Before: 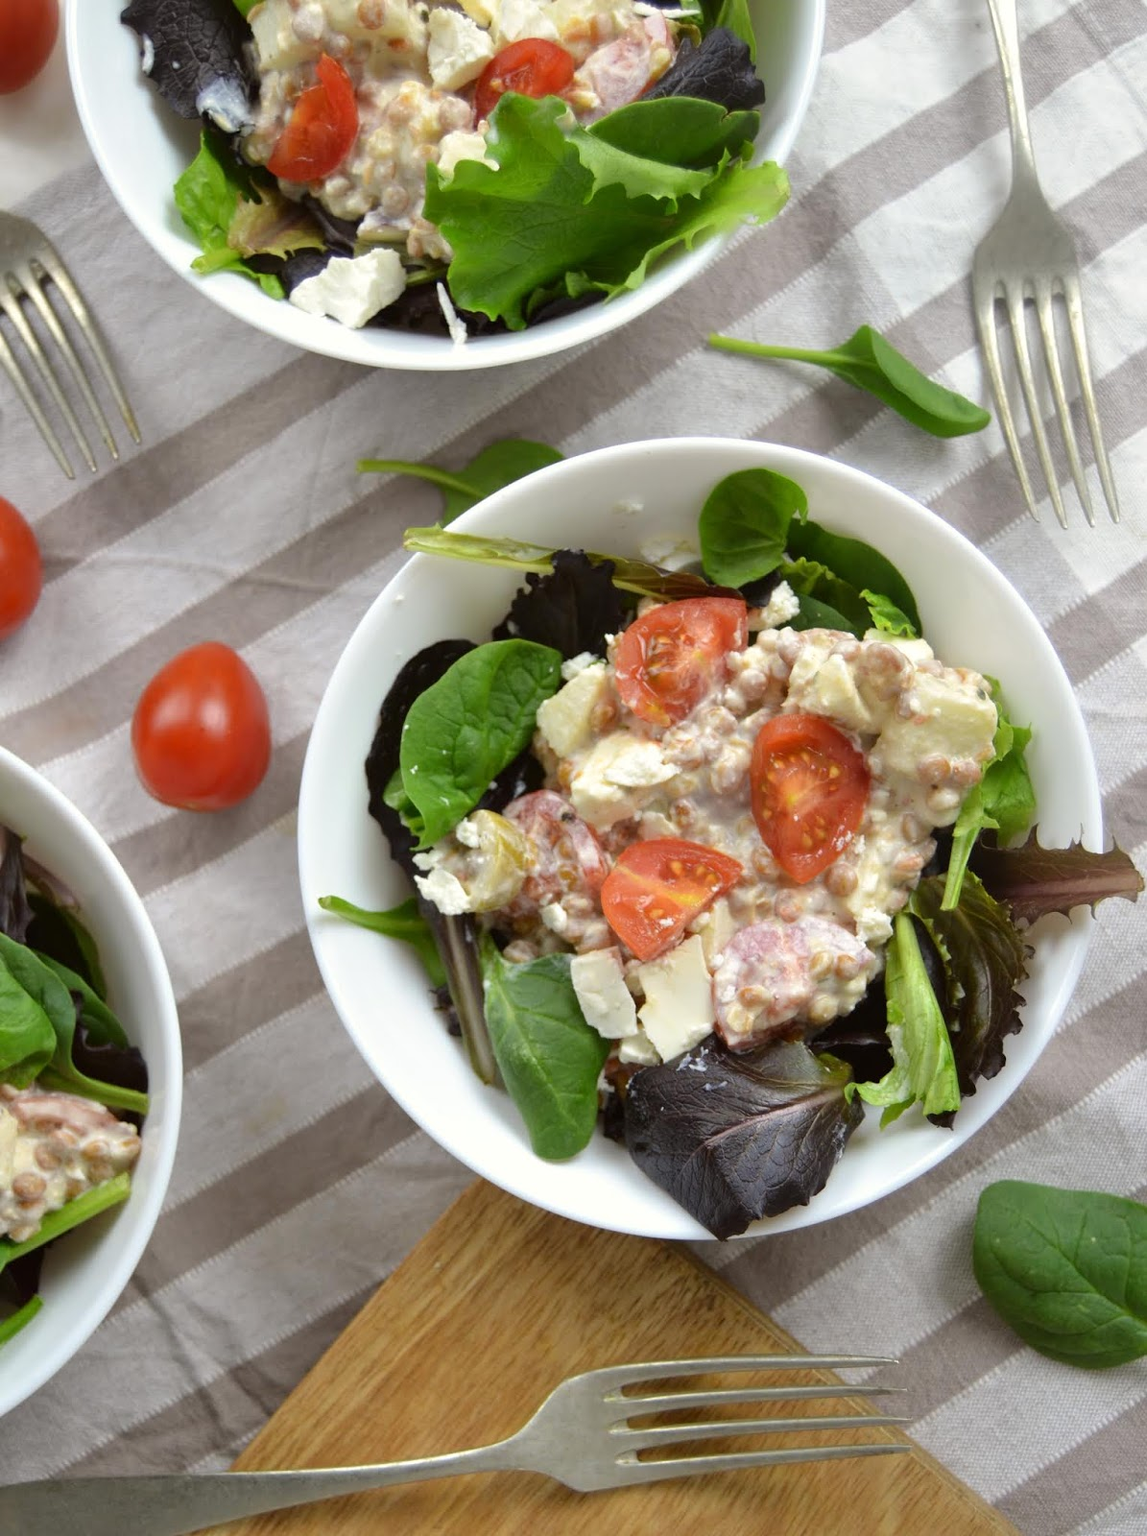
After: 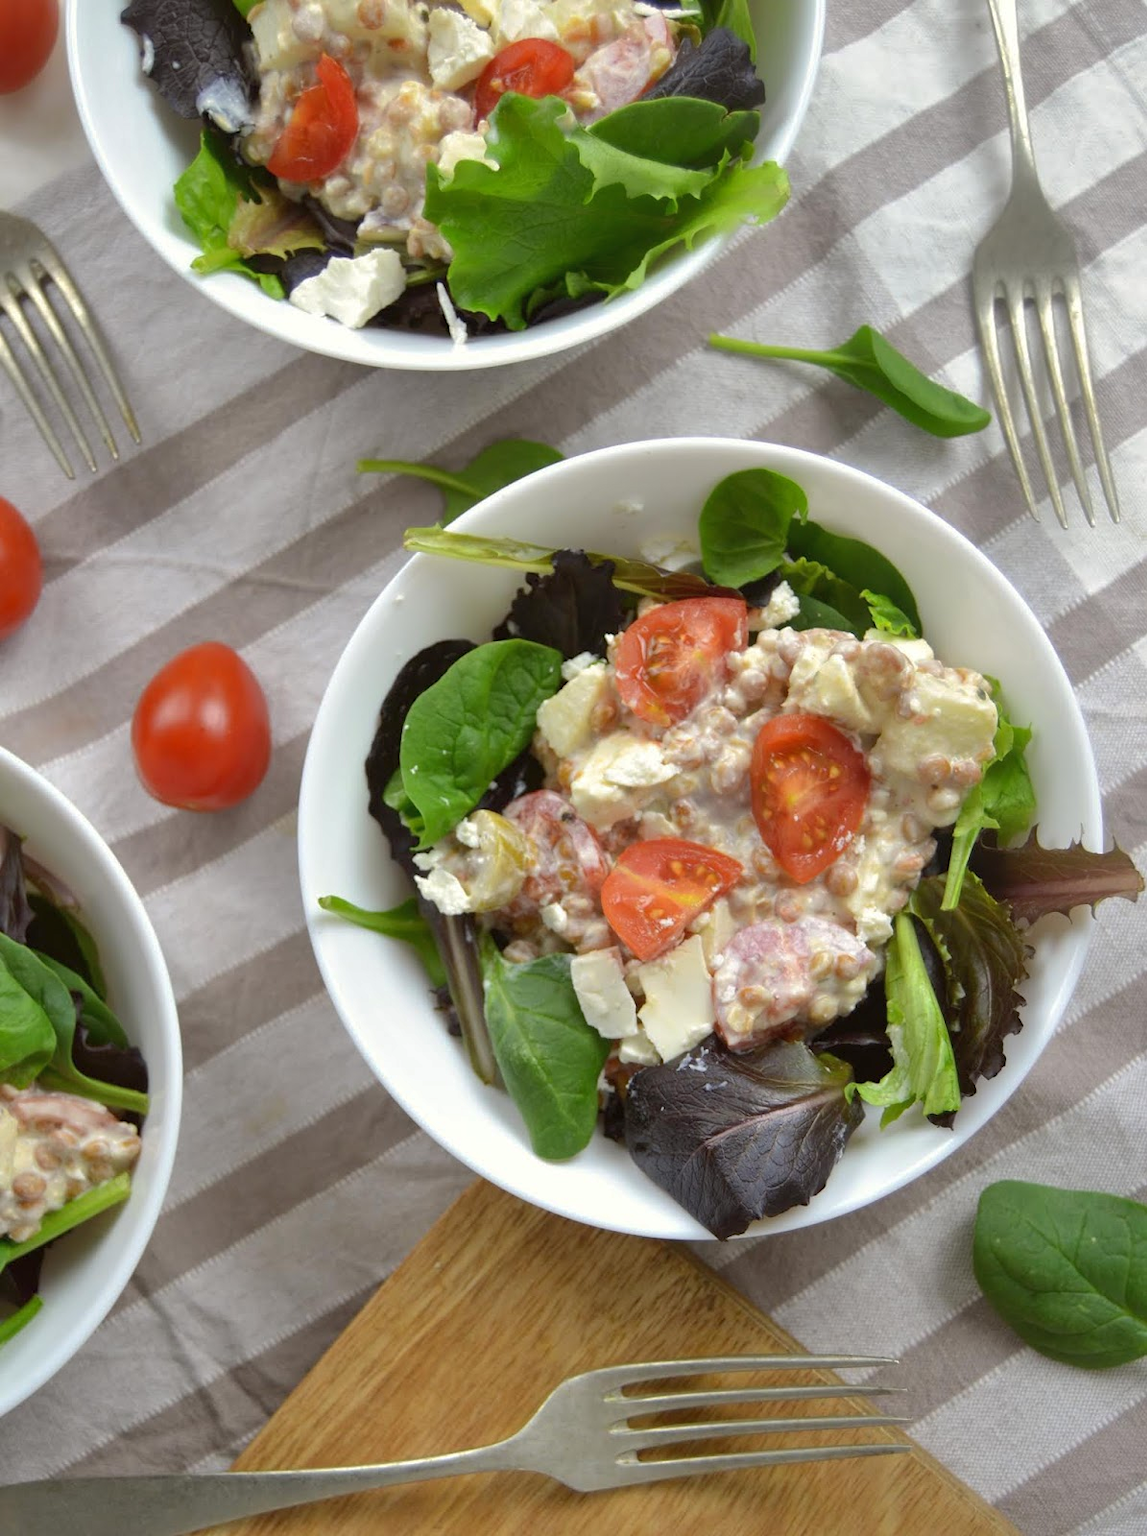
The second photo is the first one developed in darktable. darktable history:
shadows and highlights: shadows color adjustment 98.02%, highlights color adjustment 58.13%
